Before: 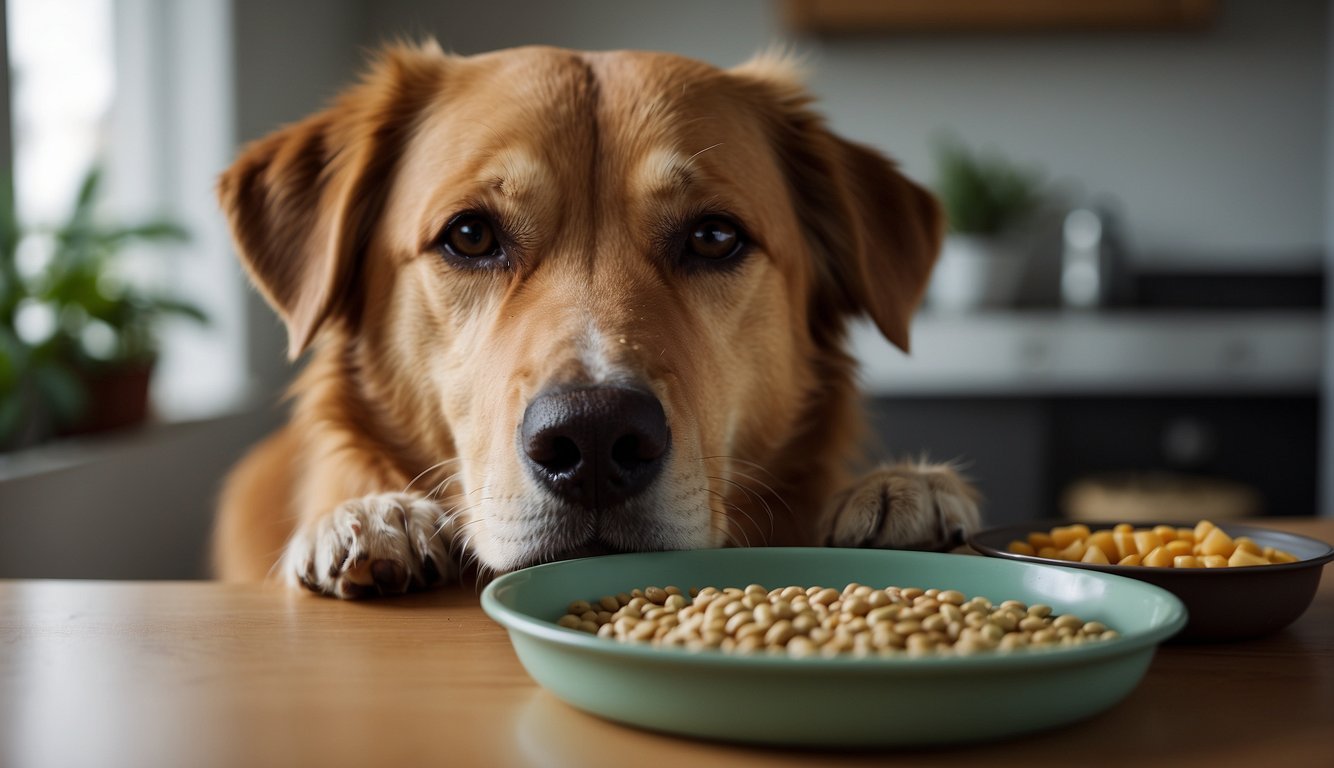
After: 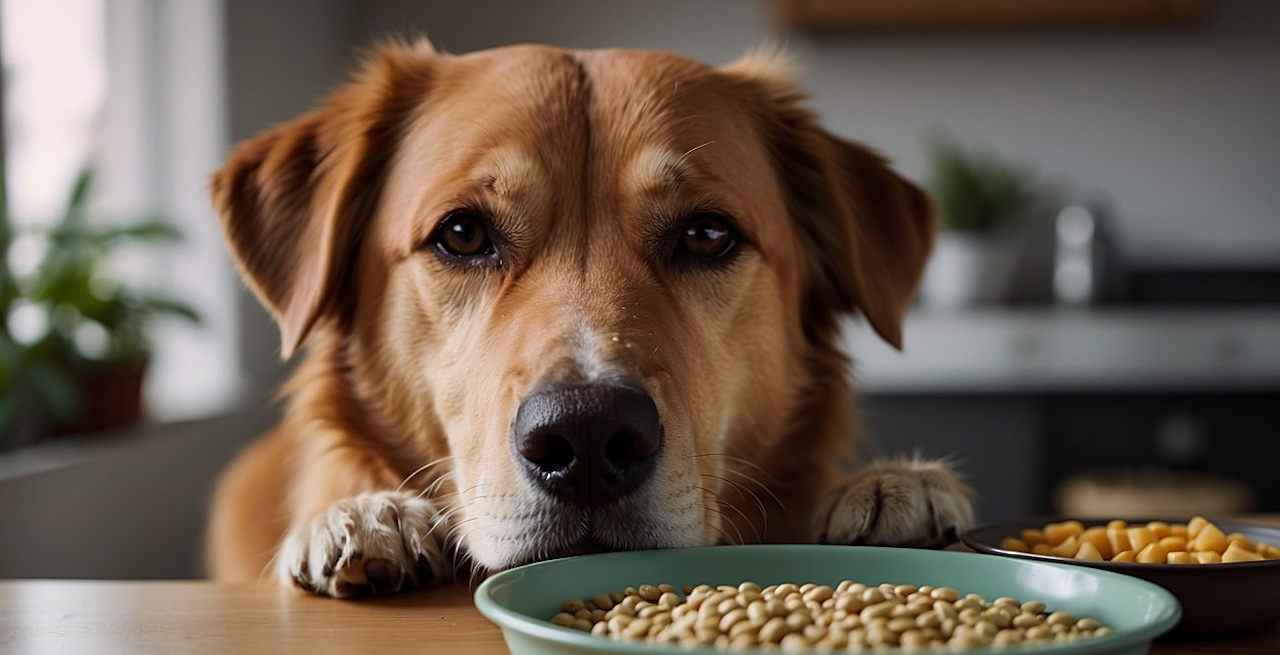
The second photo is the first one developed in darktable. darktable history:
graduated density: density 0.38 EV, hardness 21%, rotation -6.11°, saturation 32%
crop and rotate: angle 0.2°, left 0.275%, right 3.127%, bottom 14.18%
sharpen: on, module defaults
